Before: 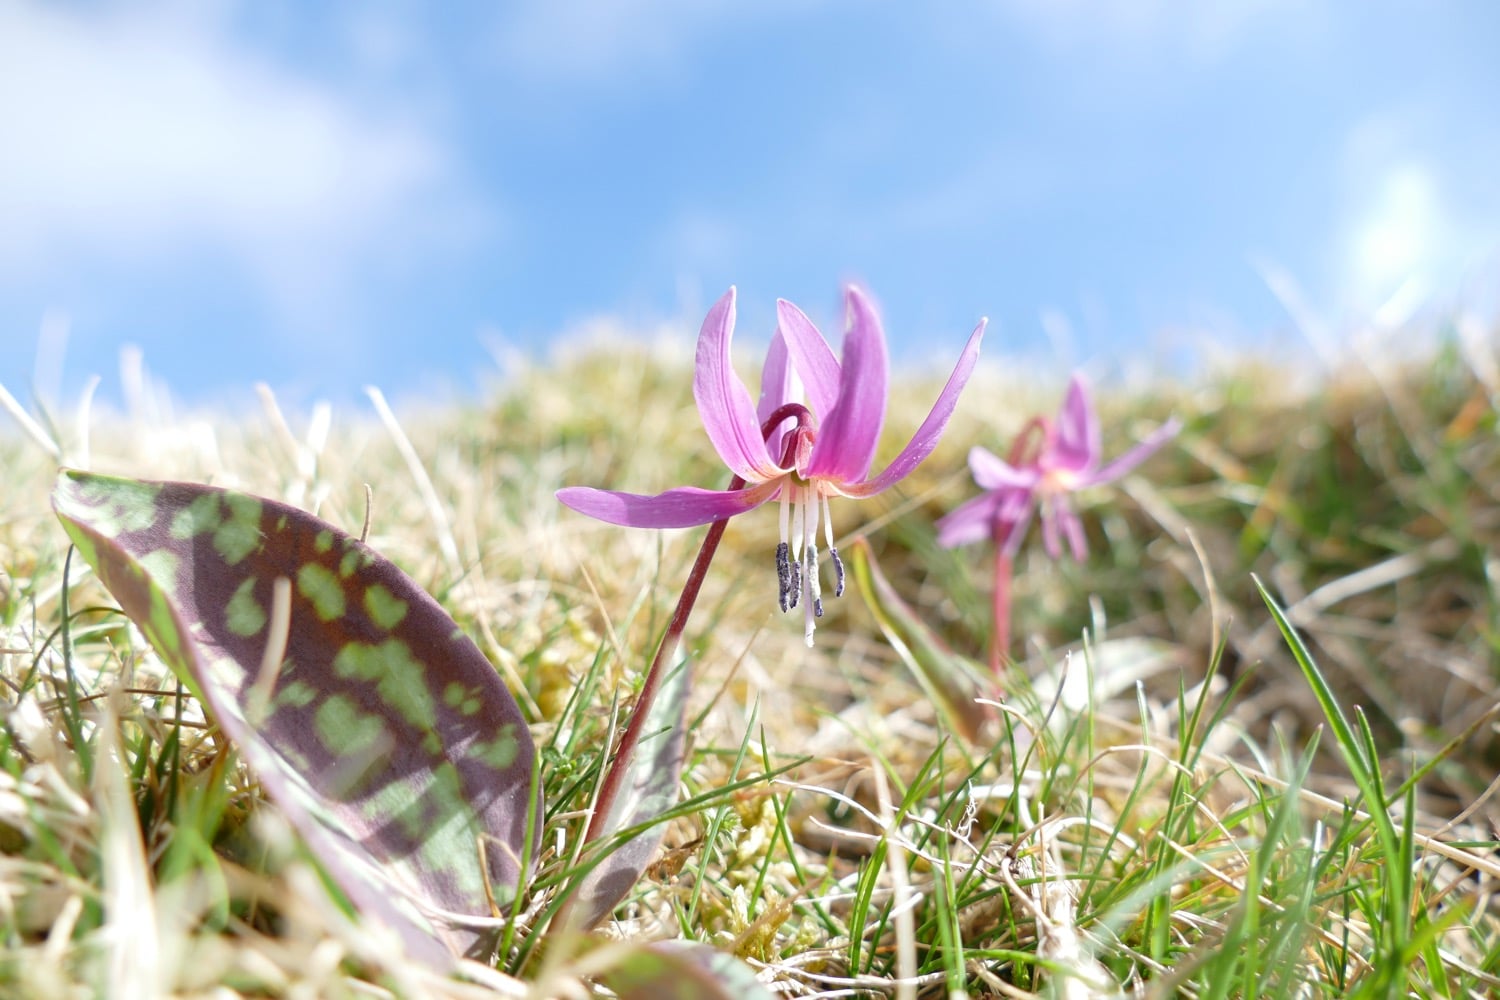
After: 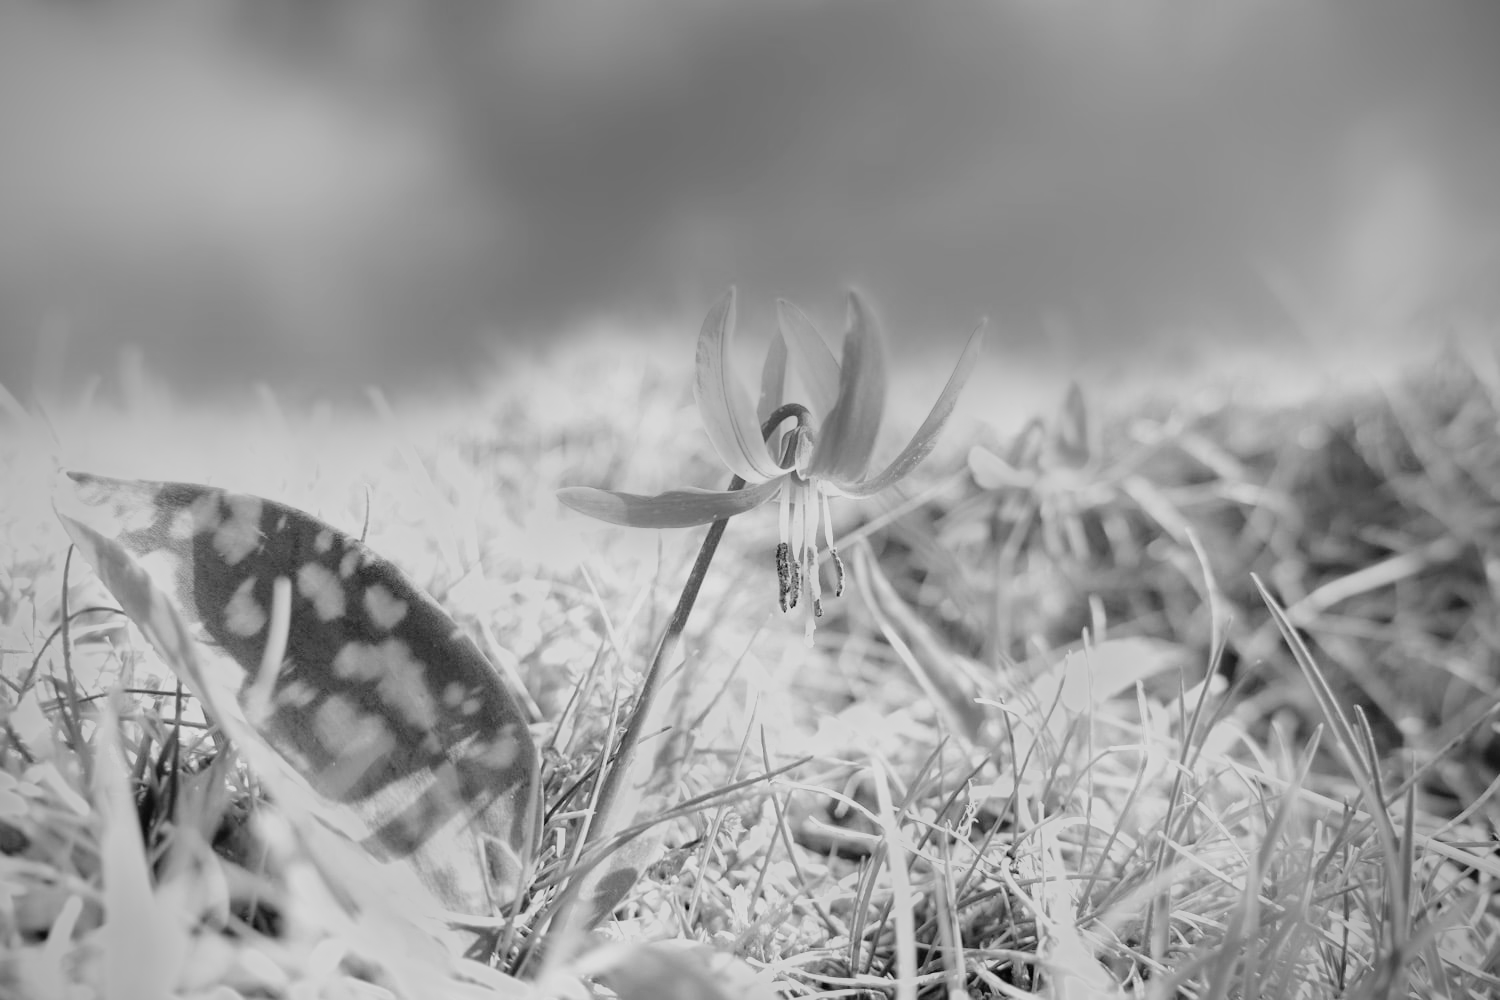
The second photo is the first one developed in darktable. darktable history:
filmic rgb: middle gray luminance 13.55%, black relative exposure -1.97 EV, white relative exposure 3.1 EV, threshold 6 EV, target black luminance 0%, hardness 1.79, latitude 59.23%, contrast 1.728, highlights saturation mix 5%, shadows ↔ highlights balance -37.52%, add noise in highlights 0, color science v3 (2019), use custom middle-gray values true, iterations of high-quality reconstruction 0, contrast in highlights soft, enable highlight reconstruction true
vignetting: unbound false
exposure: black level correction -0.041, exposure 0.064 EV, compensate highlight preservation false
monochrome: a 79.32, b 81.83, size 1.1
color correction: saturation 1.8
